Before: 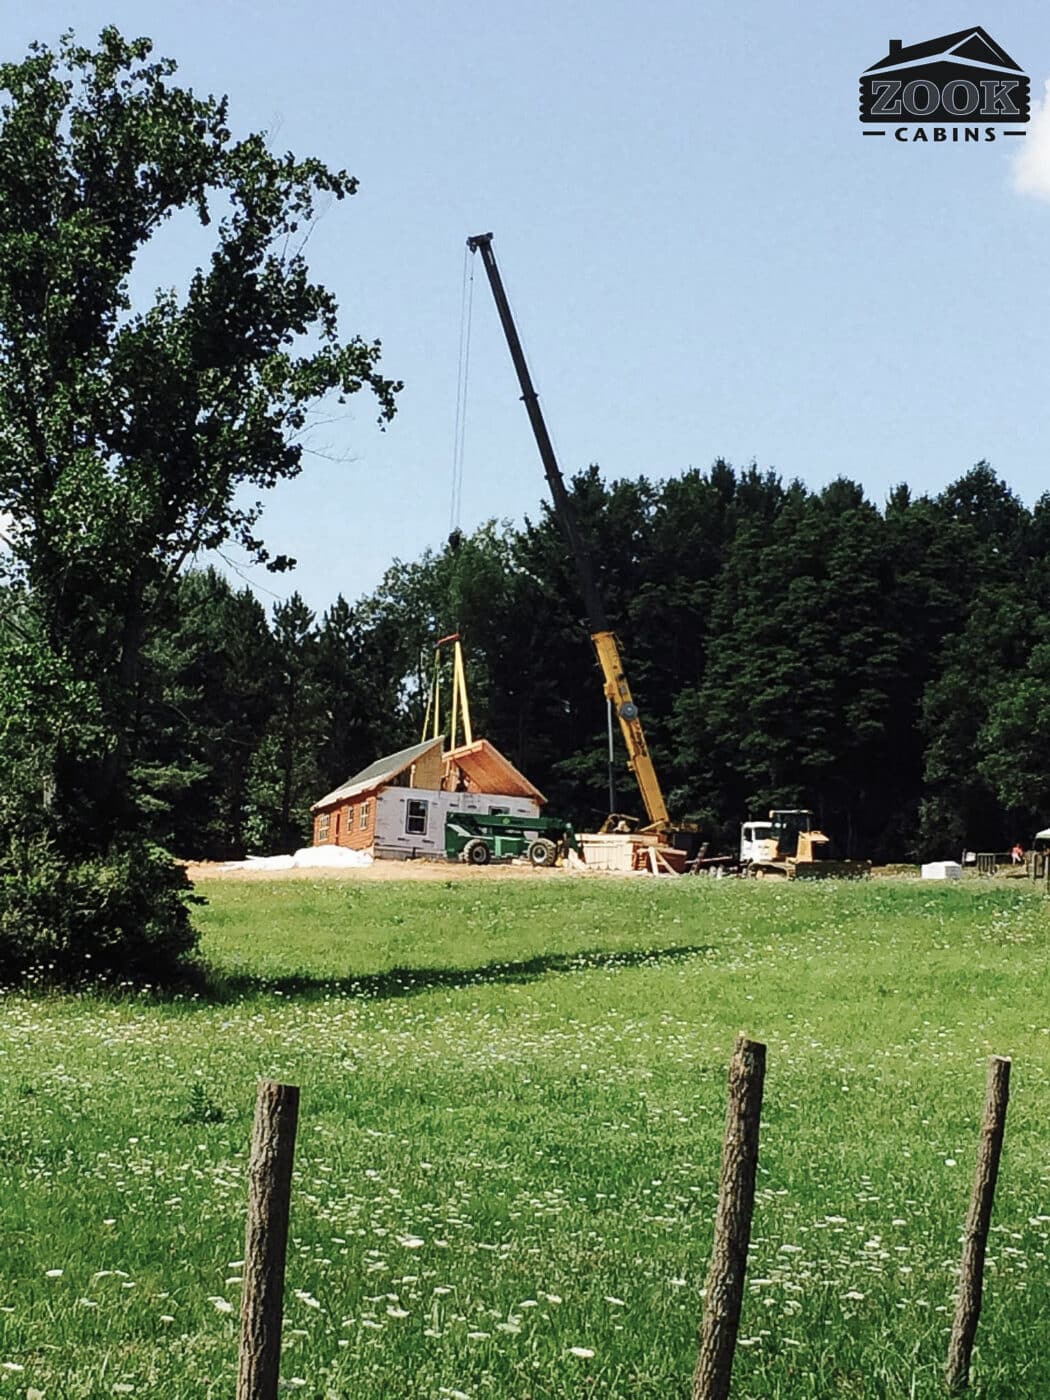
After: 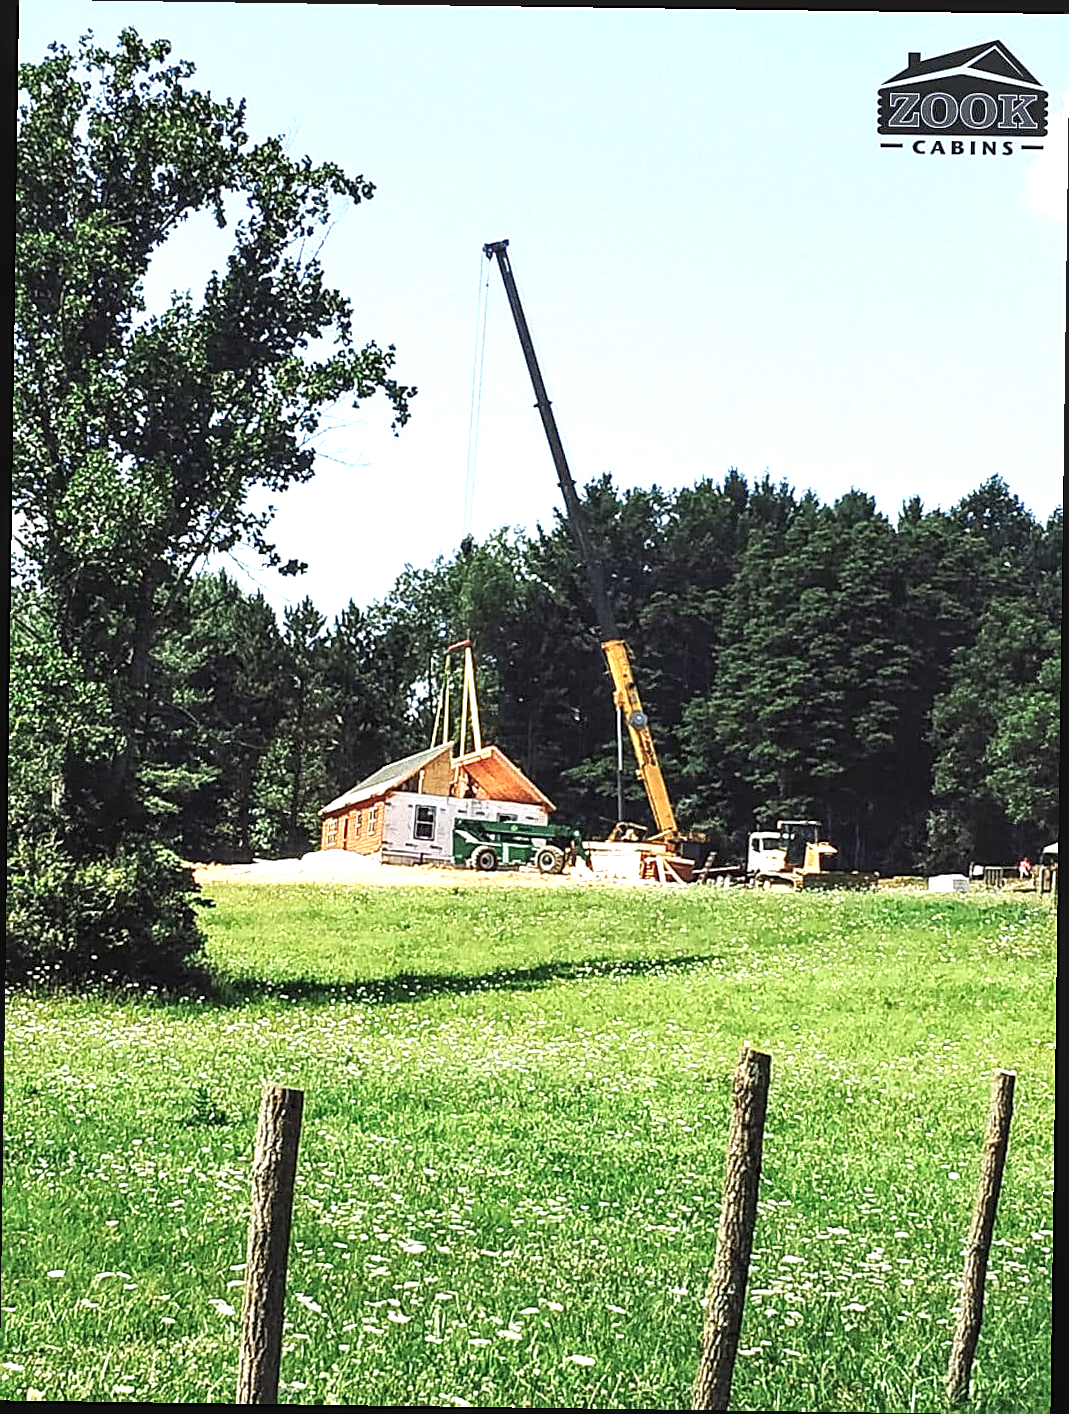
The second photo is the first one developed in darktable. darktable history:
sharpen: amount 0.575
rotate and perspective: rotation 0.8°, automatic cropping off
local contrast: on, module defaults
exposure: black level correction 0, exposure 1.2 EV, compensate highlight preservation false
